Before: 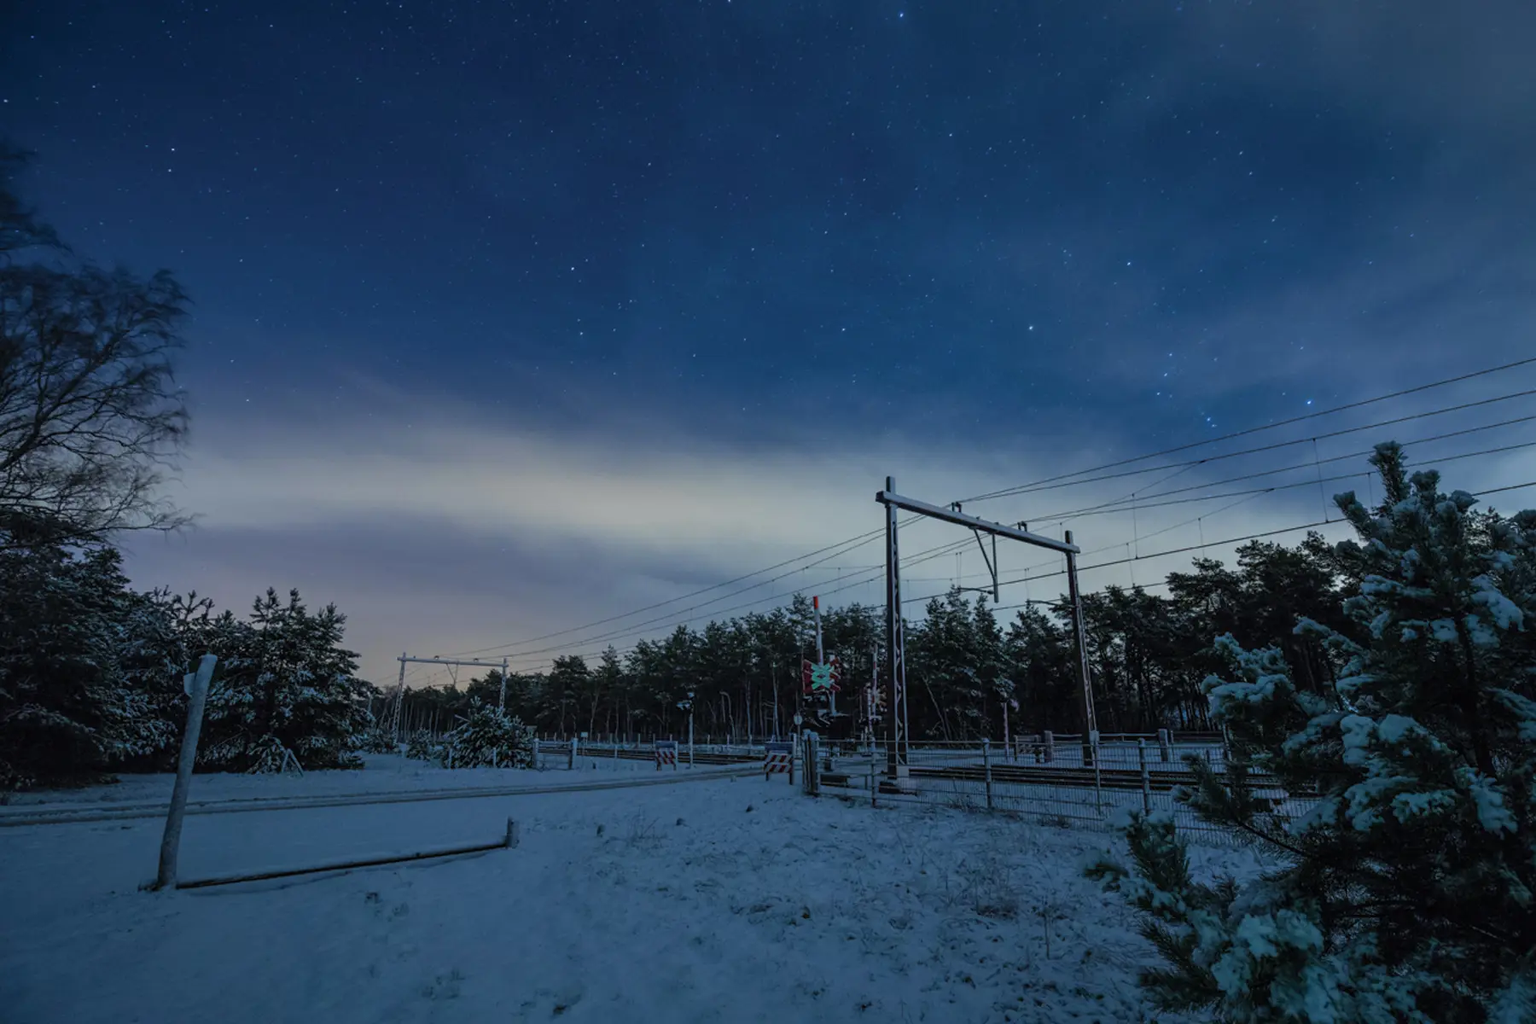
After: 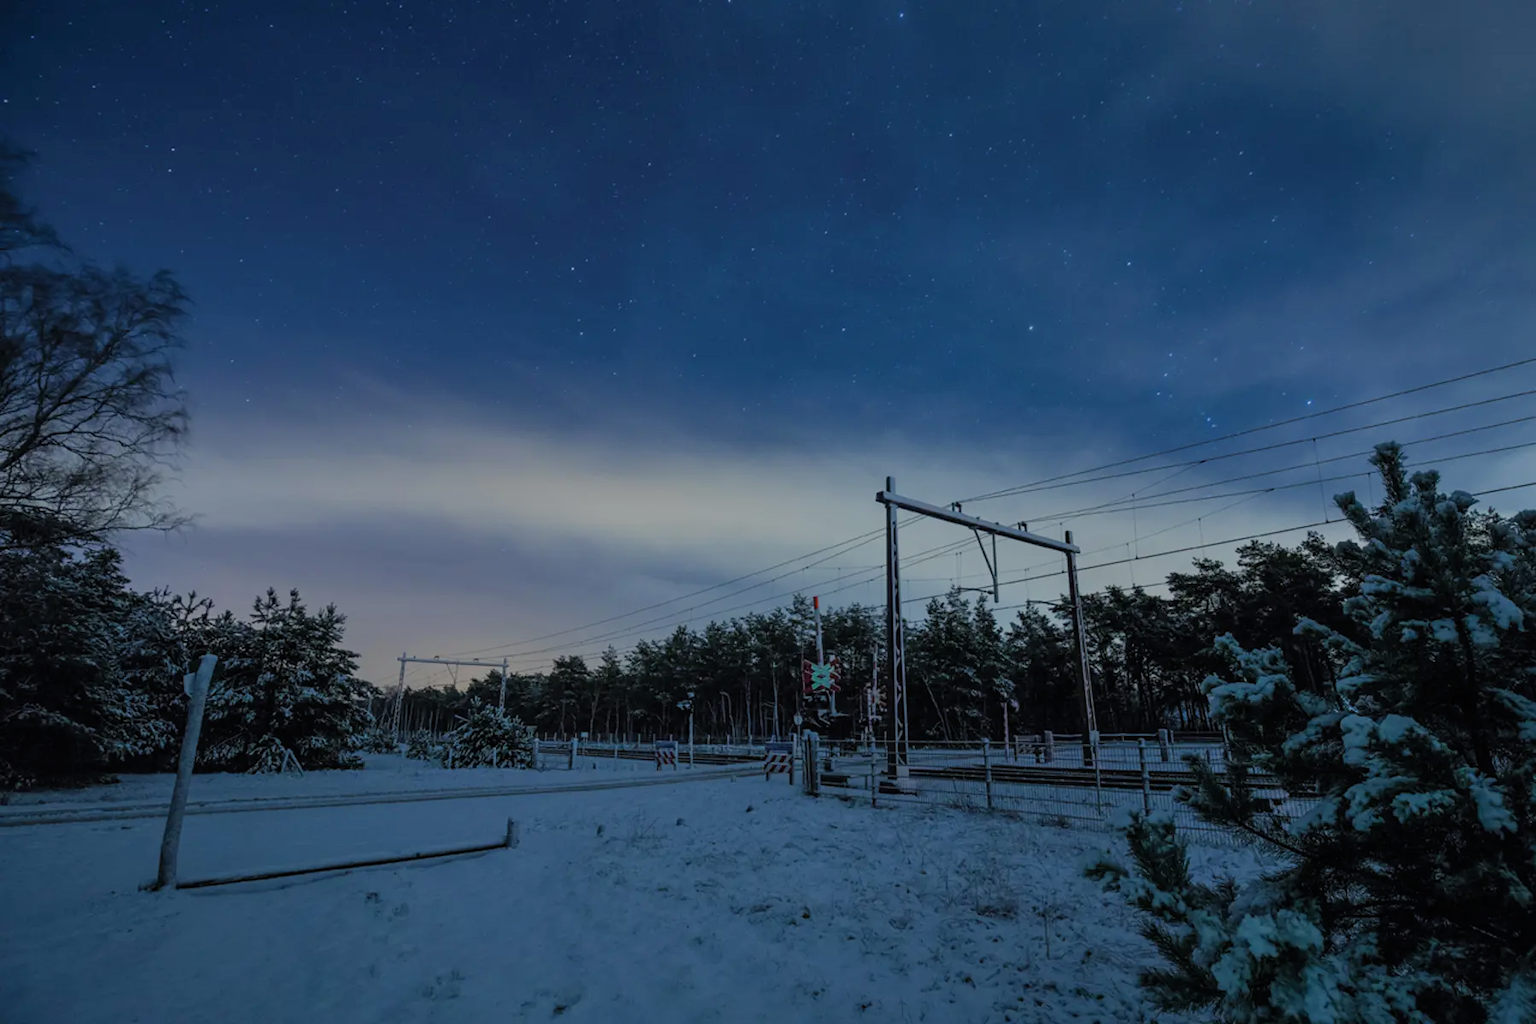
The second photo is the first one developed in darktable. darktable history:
filmic rgb: black relative exposure -13 EV, threshold 3 EV, target white luminance 85%, hardness 6.3, latitude 42.11%, contrast 0.858, shadows ↔ highlights balance 8.63%, color science v4 (2020), enable highlight reconstruction true
